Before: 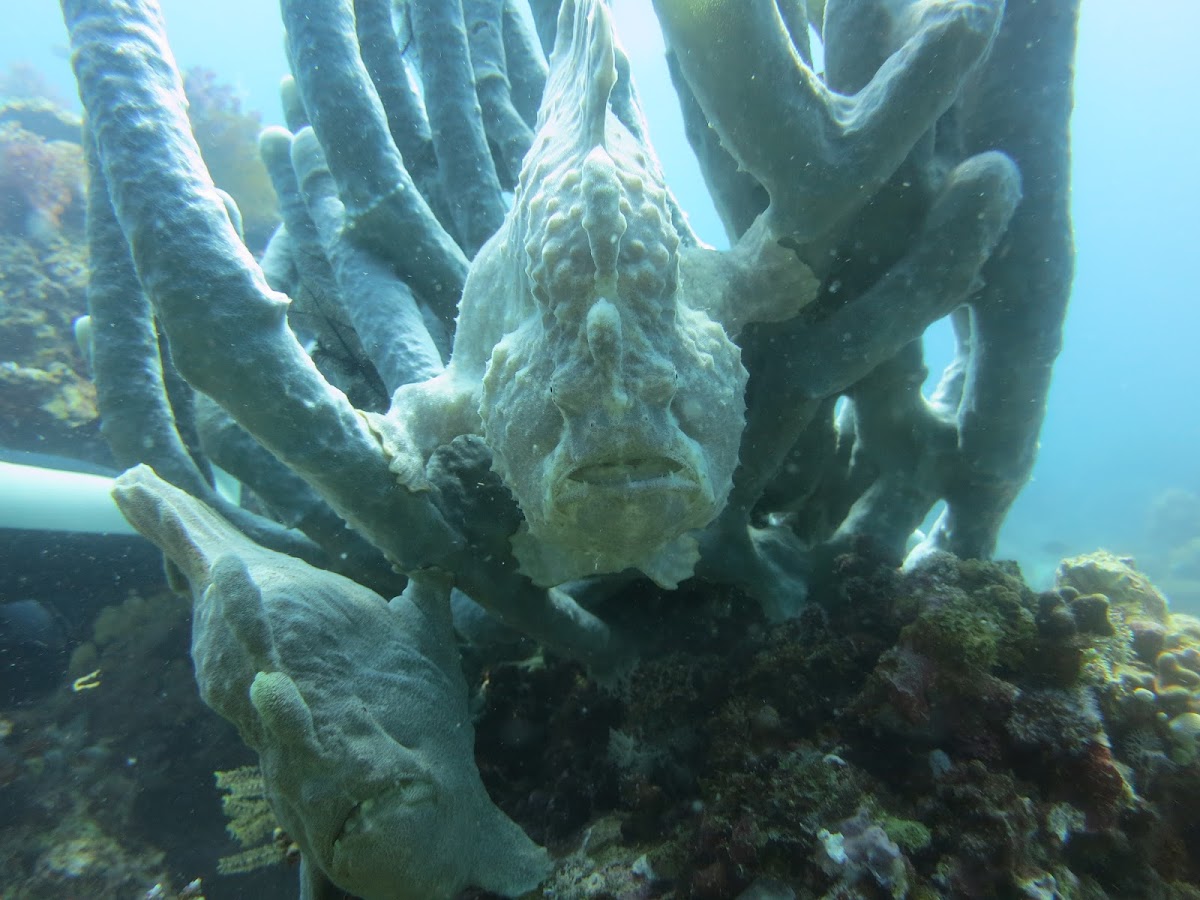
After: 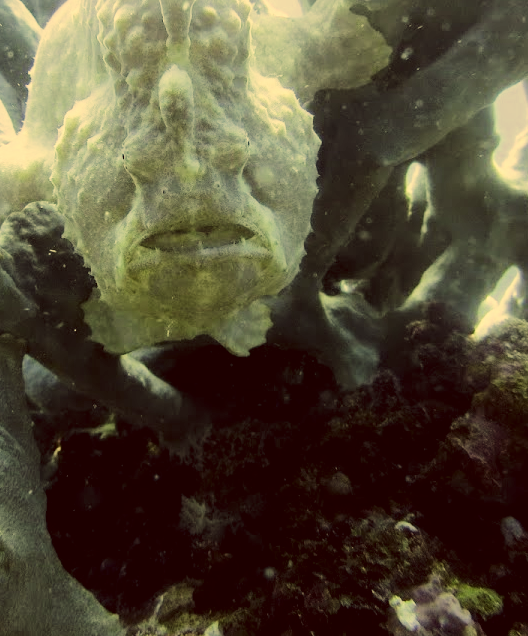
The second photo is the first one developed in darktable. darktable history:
contrast brightness saturation: contrast 0.069, brightness -0.129, saturation 0.058
crop: left 35.692%, top 25.917%, right 20.226%, bottom 3.409%
color correction: highlights a* 9.84, highlights b* 39.44, shadows a* 14.22, shadows b* 3.61
filmic rgb: black relative exposure -7.15 EV, white relative exposure 5.37 EV, hardness 3.03, add noise in highlights 0.001, color science v3 (2019), use custom middle-gray values true, contrast in highlights soft
exposure: exposure 0.717 EV, compensate highlight preservation false
tone equalizer: -8 EV -0.777 EV, -7 EV -0.72 EV, -6 EV -0.596 EV, -5 EV -0.385 EV, -3 EV 0.371 EV, -2 EV 0.6 EV, -1 EV 0.7 EV, +0 EV 0.765 EV, edges refinement/feathering 500, mask exposure compensation -1.57 EV, preserve details no
